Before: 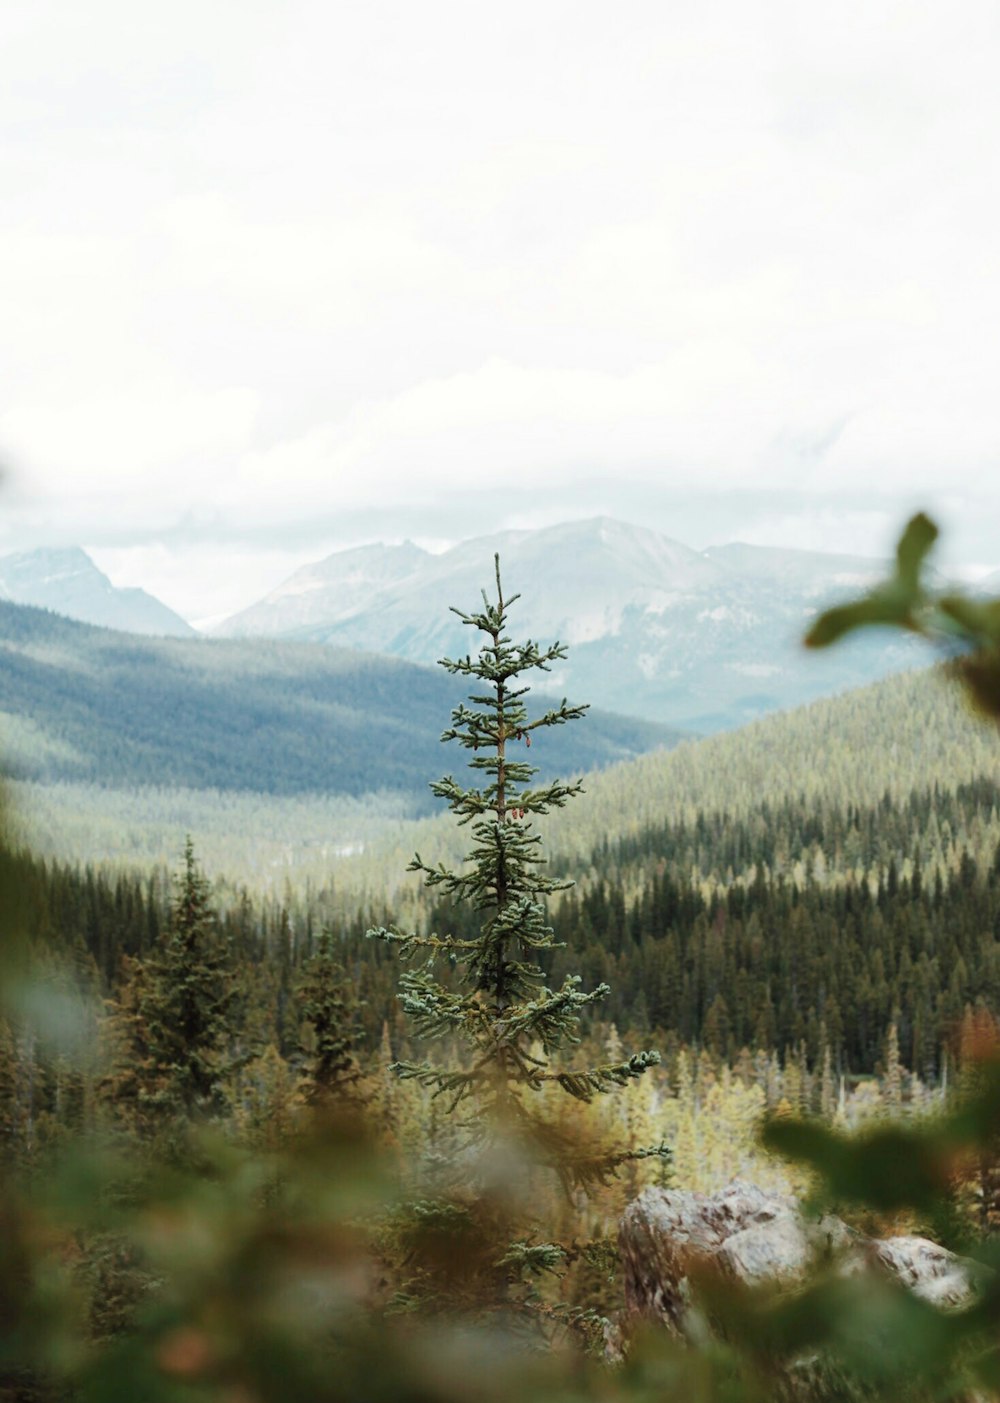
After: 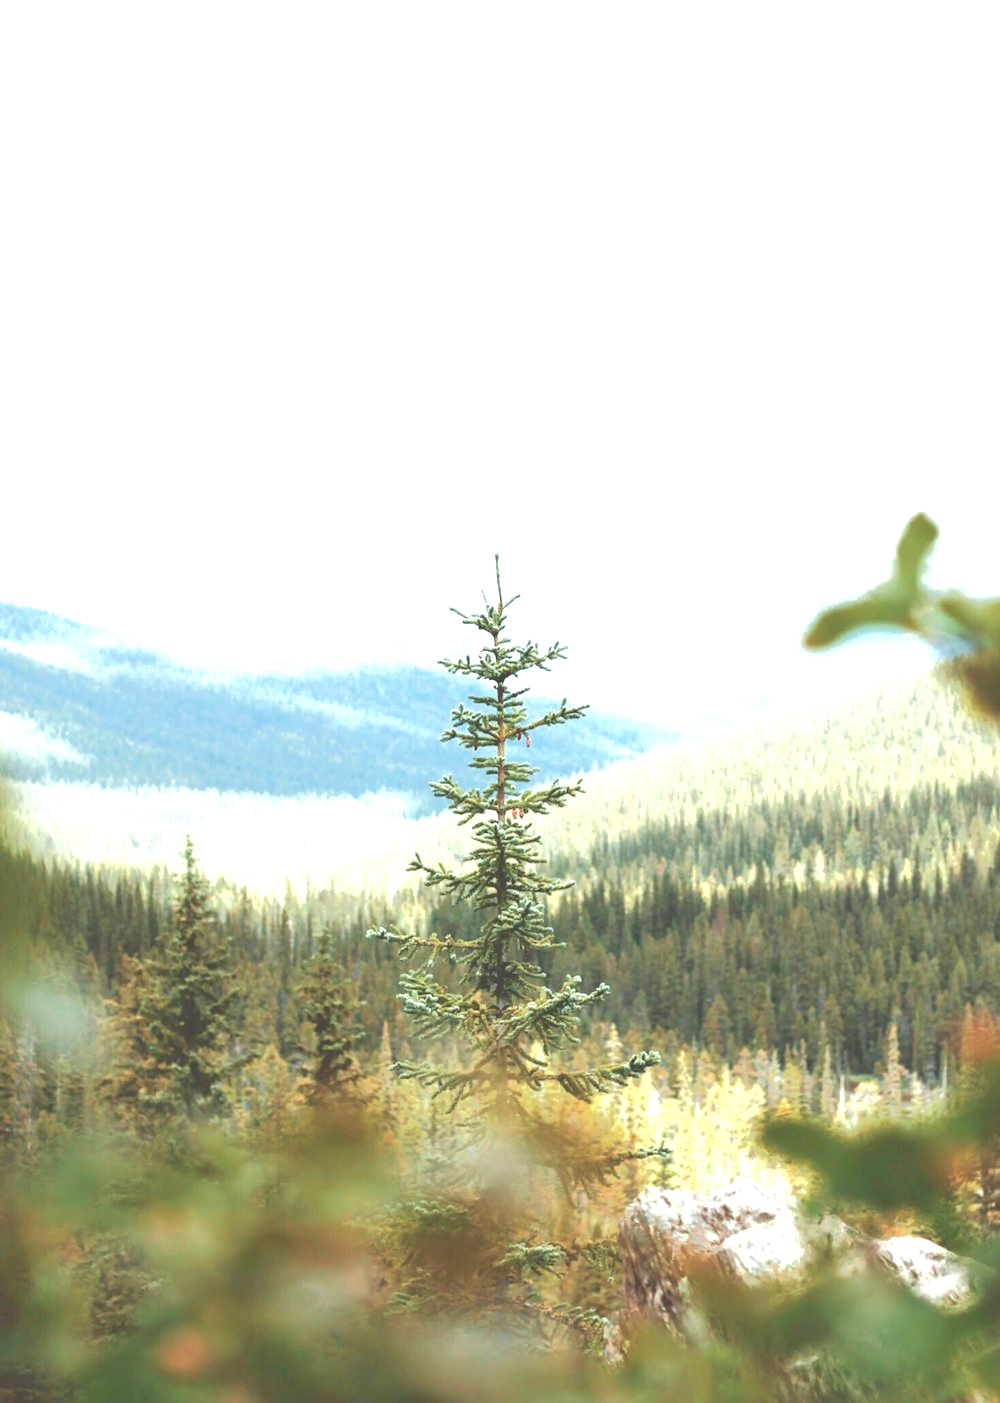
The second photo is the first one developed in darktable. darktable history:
exposure: black level correction 0, exposure 1.377 EV, compensate highlight preservation false
tone curve: curves: ch0 [(0, 0) (0.003, 0.278) (0.011, 0.282) (0.025, 0.282) (0.044, 0.29) (0.069, 0.295) (0.1, 0.306) (0.136, 0.316) (0.177, 0.33) (0.224, 0.358) (0.277, 0.403) (0.335, 0.451) (0.399, 0.505) (0.468, 0.558) (0.543, 0.611) (0.623, 0.679) (0.709, 0.751) (0.801, 0.815) (0.898, 0.863) (1, 1)], color space Lab, independent channels, preserve colors none
